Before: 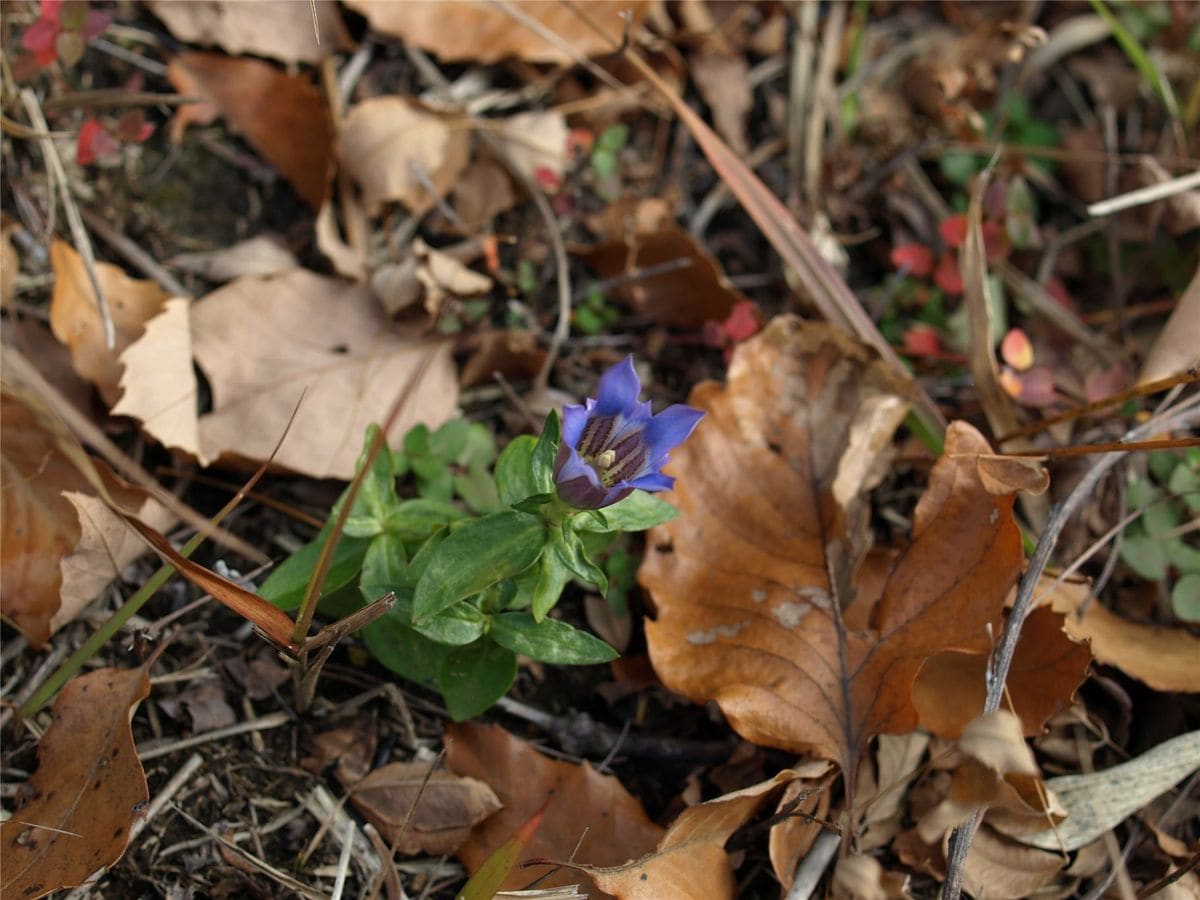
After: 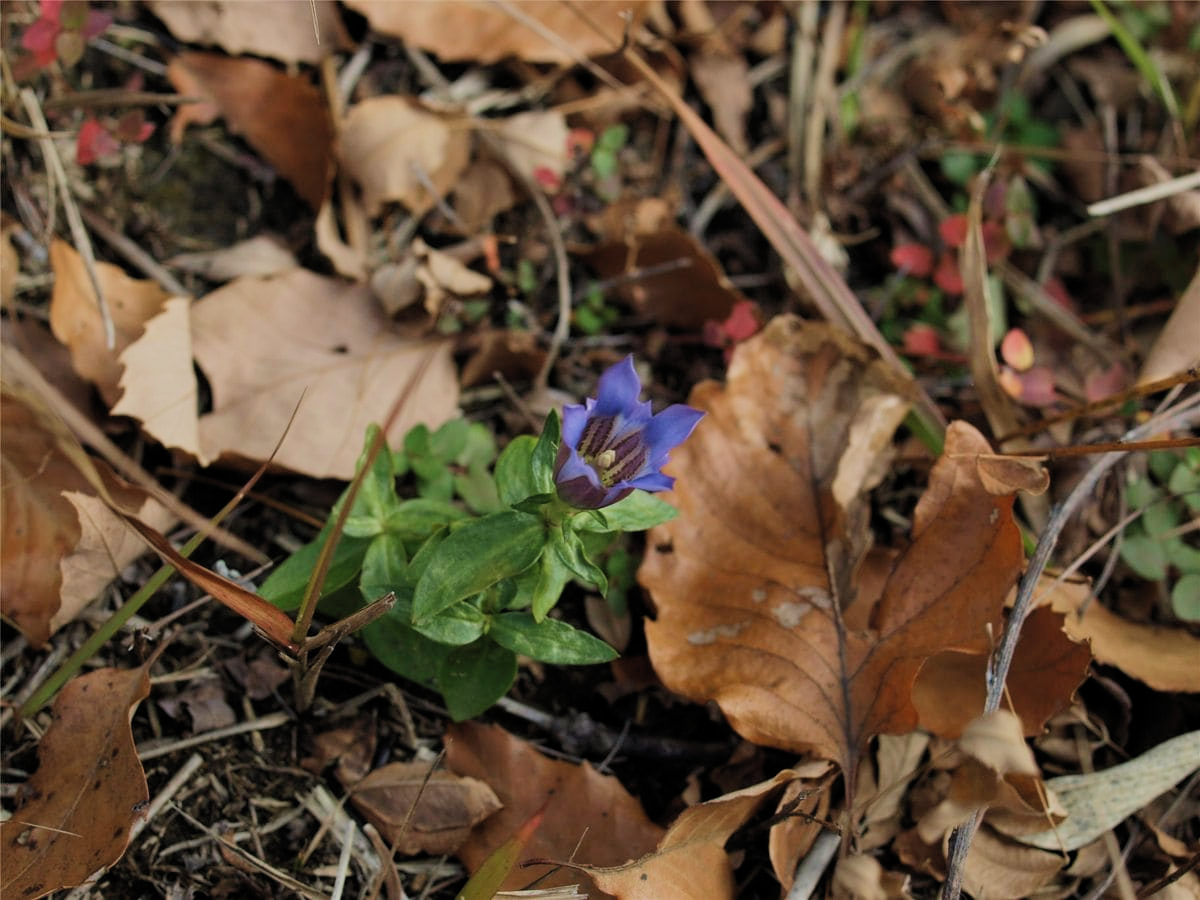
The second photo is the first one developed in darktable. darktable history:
filmic rgb: black relative exposure -7.65 EV, white relative exposure 4.56 EV, hardness 3.61, color science v5 (2021), contrast in shadows safe, contrast in highlights safe
velvia: on, module defaults
